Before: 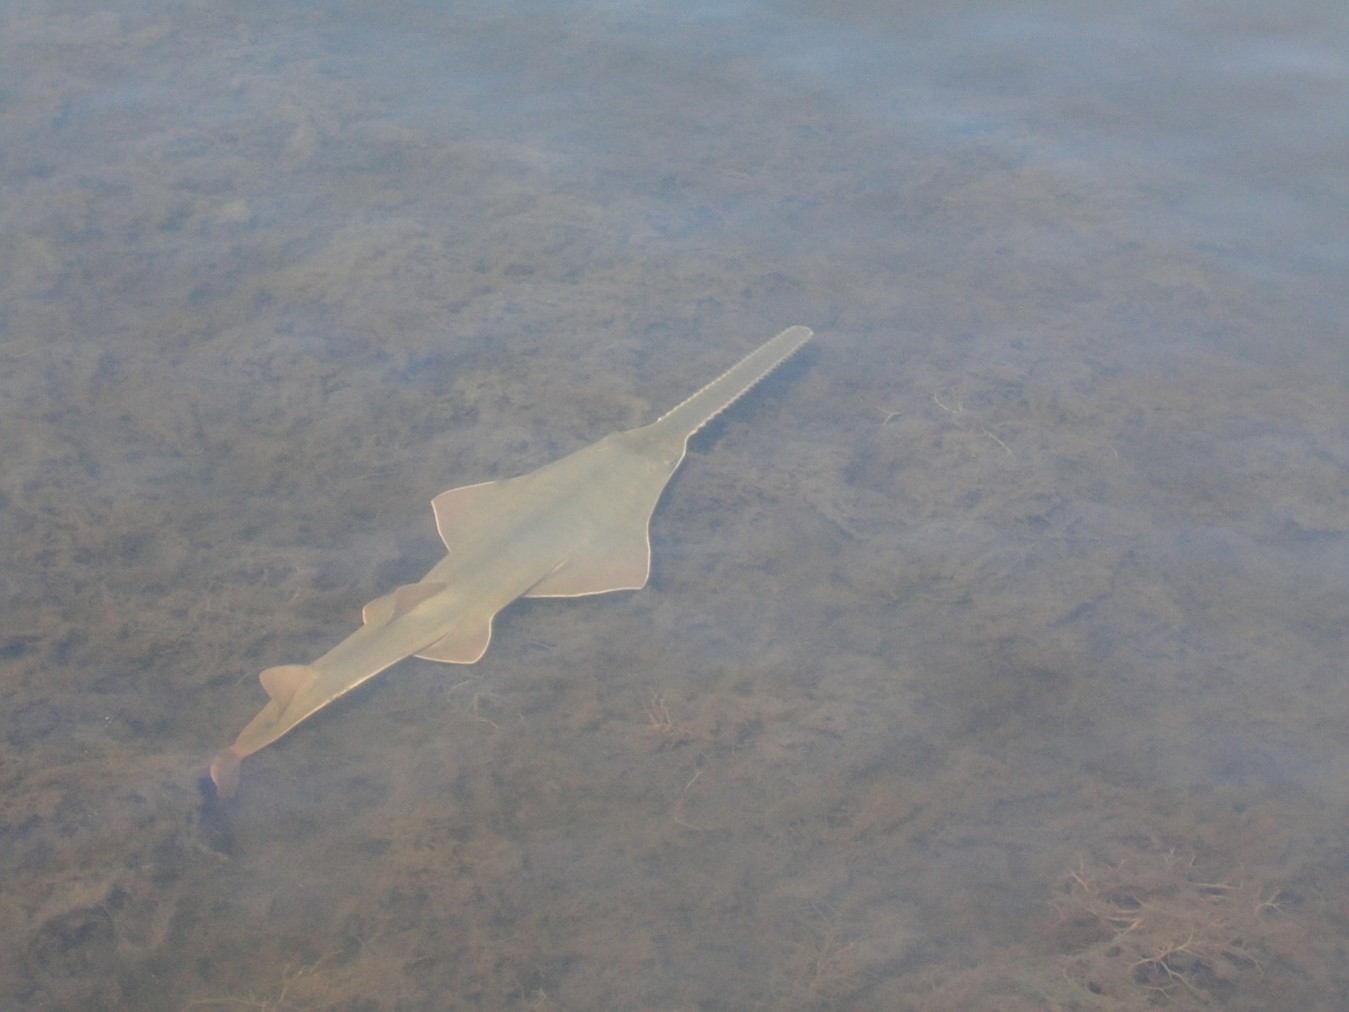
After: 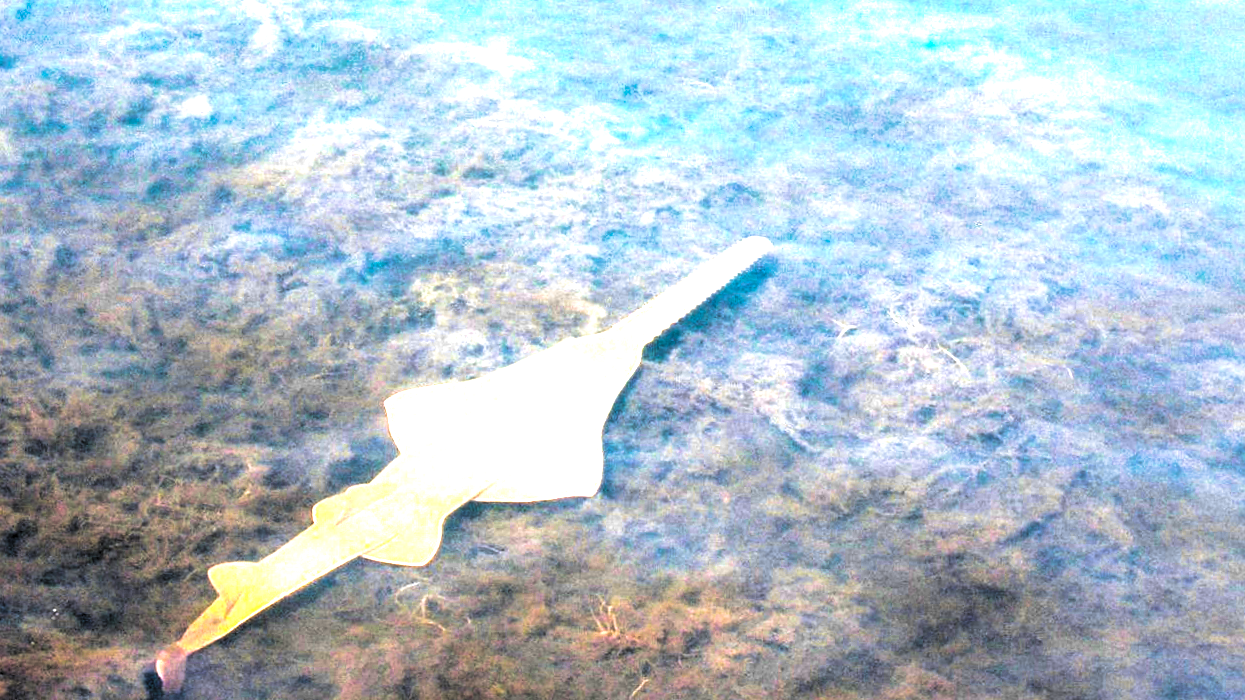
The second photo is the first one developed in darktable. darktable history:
velvia: strength 67.07%, mid-tones bias 0.972
levels: levels [0.514, 0.759, 1]
color balance rgb: linear chroma grading › highlights 100%, linear chroma grading › global chroma 23.41%, perceptual saturation grading › global saturation 35.38%, hue shift -10.68°, perceptual brilliance grading › highlights 47.25%, perceptual brilliance grading › mid-tones 22.2%, perceptual brilliance grading › shadows -5.93%
crop: left 2.737%, top 7.287%, right 3.421%, bottom 20.179%
tone equalizer: -8 EV -0.75 EV, -7 EV -0.7 EV, -6 EV -0.6 EV, -5 EV -0.4 EV, -3 EV 0.4 EV, -2 EV 0.6 EV, -1 EV 0.7 EV, +0 EV 0.75 EV, edges refinement/feathering 500, mask exposure compensation -1.57 EV, preserve details no
rotate and perspective: rotation 1.57°, crop left 0.018, crop right 0.982, crop top 0.039, crop bottom 0.961
